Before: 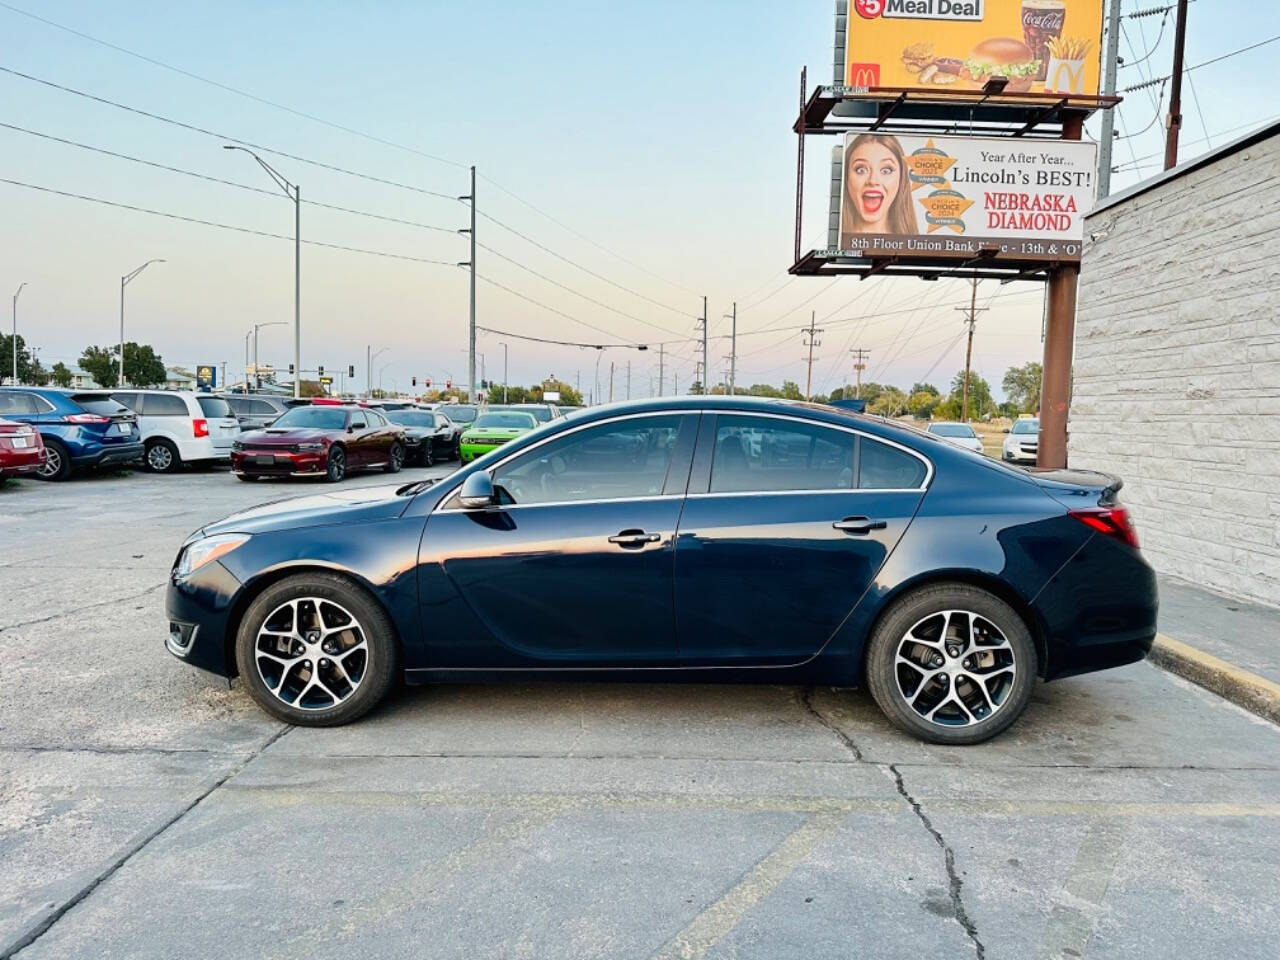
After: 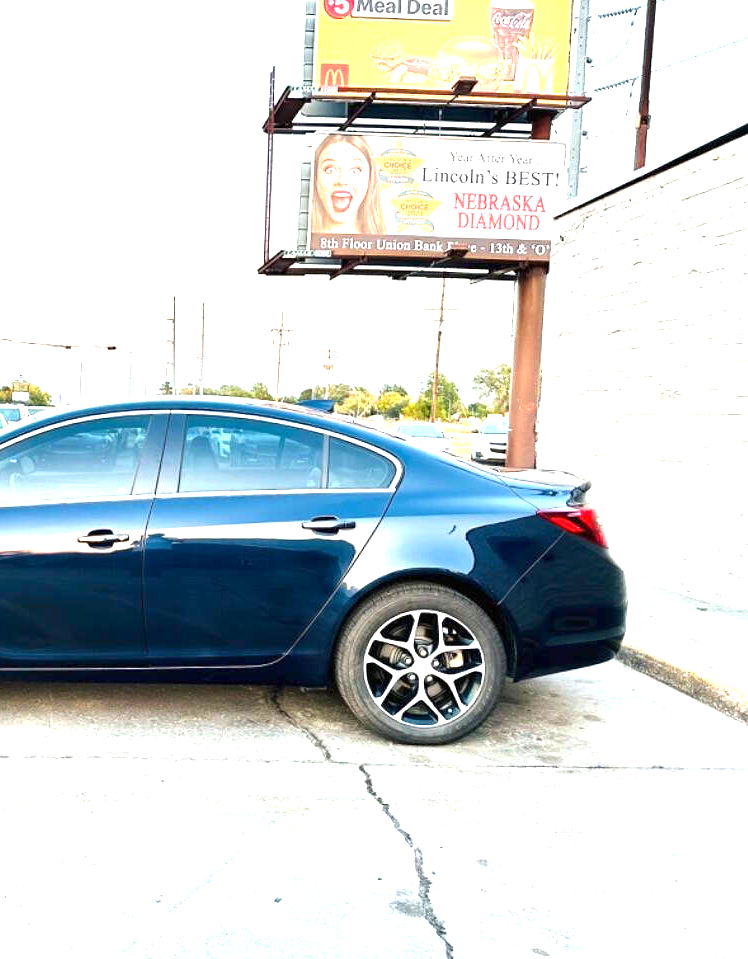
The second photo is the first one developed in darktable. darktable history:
exposure: black level correction 0.001, exposure 1.647 EV, compensate highlight preservation false
crop: left 41.488%
